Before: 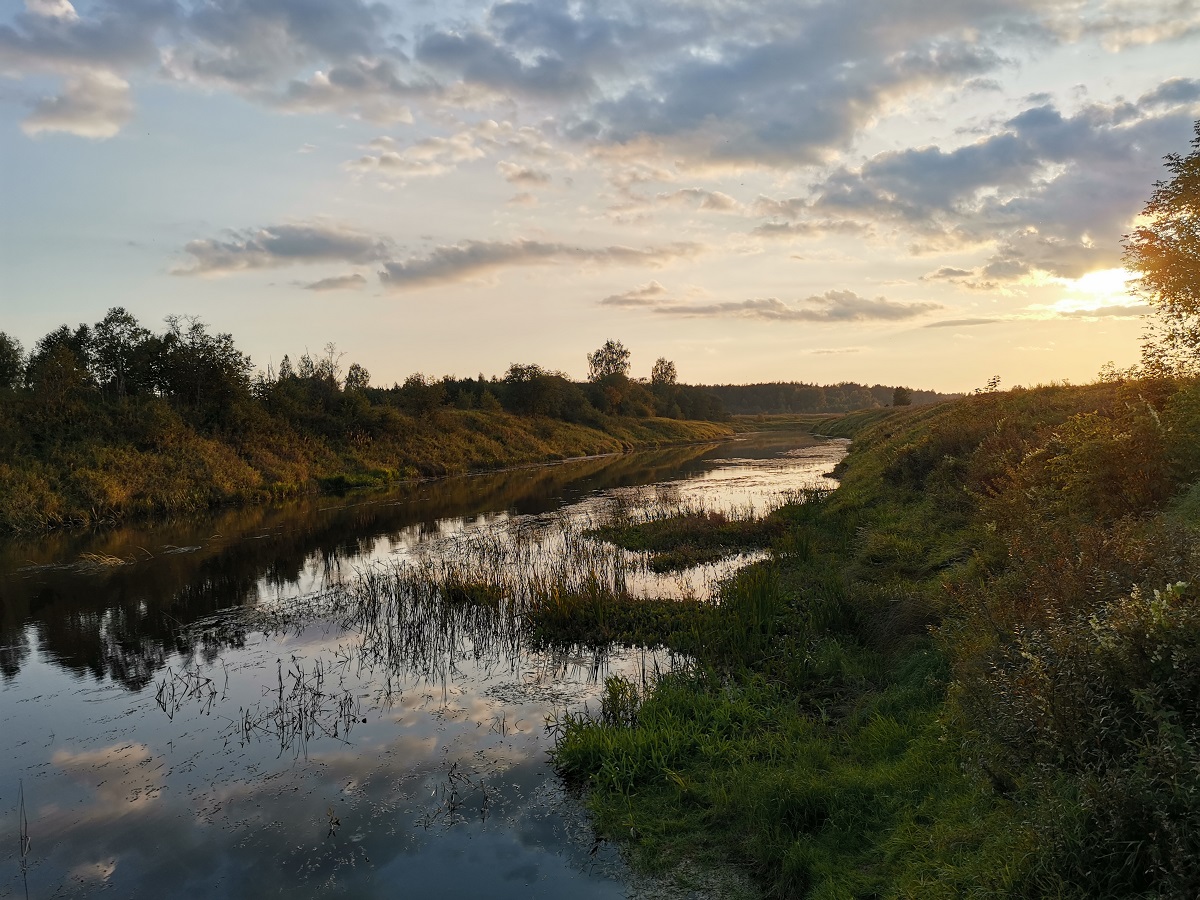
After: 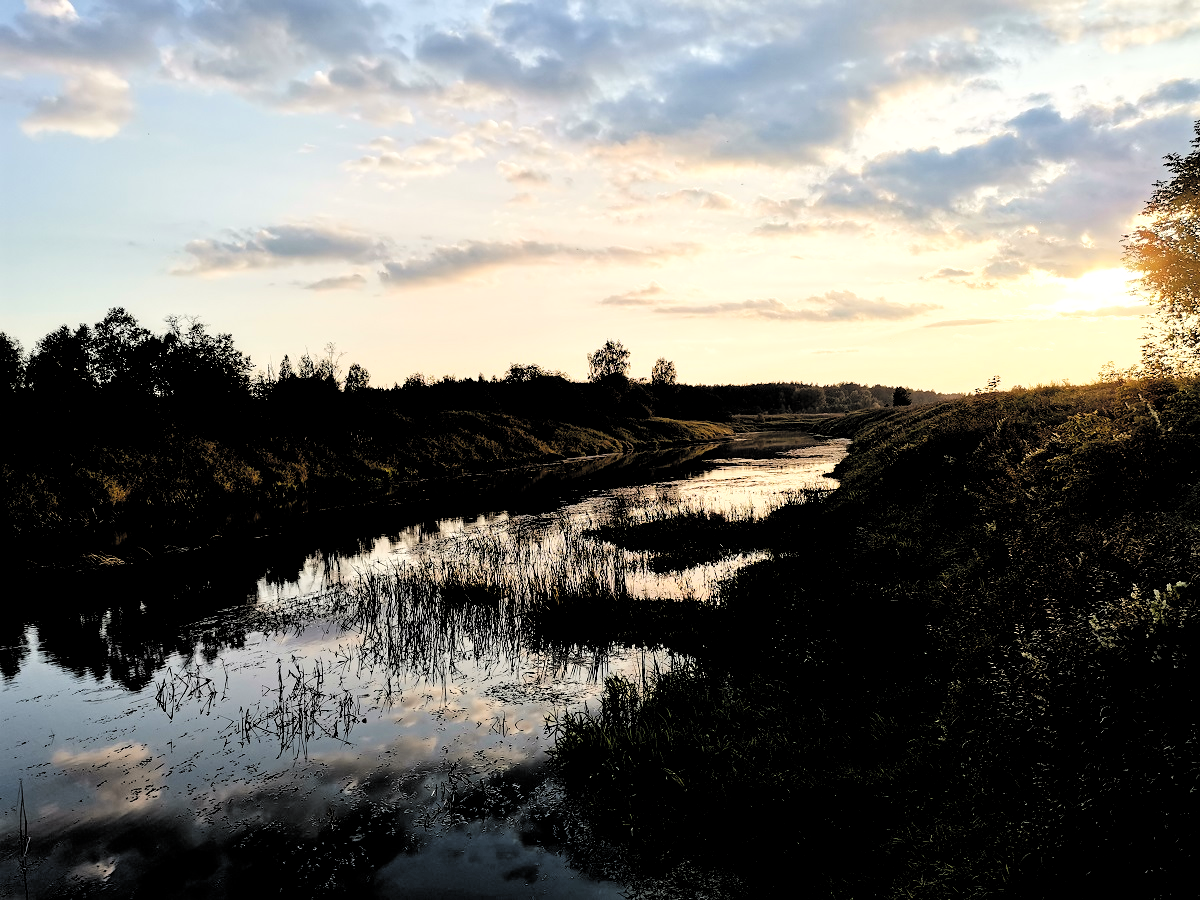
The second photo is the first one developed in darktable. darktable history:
levels: mode automatic, black 0.023%, white 99.97%, levels [0.062, 0.494, 0.925]
filmic rgb: middle gray luminance 13.55%, black relative exposure -1.97 EV, white relative exposure 3.1 EV, threshold 6 EV, target black luminance 0%, hardness 1.79, latitude 59.23%, contrast 1.728, highlights saturation mix 5%, shadows ↔ highlights balance -37.52%, add noise in highlights 0, color science v3 (2019), use custom middle-gray values true, iterations of high-quality reconstruction 0, contrast in highlights soft, enable highlight reconstruction true
